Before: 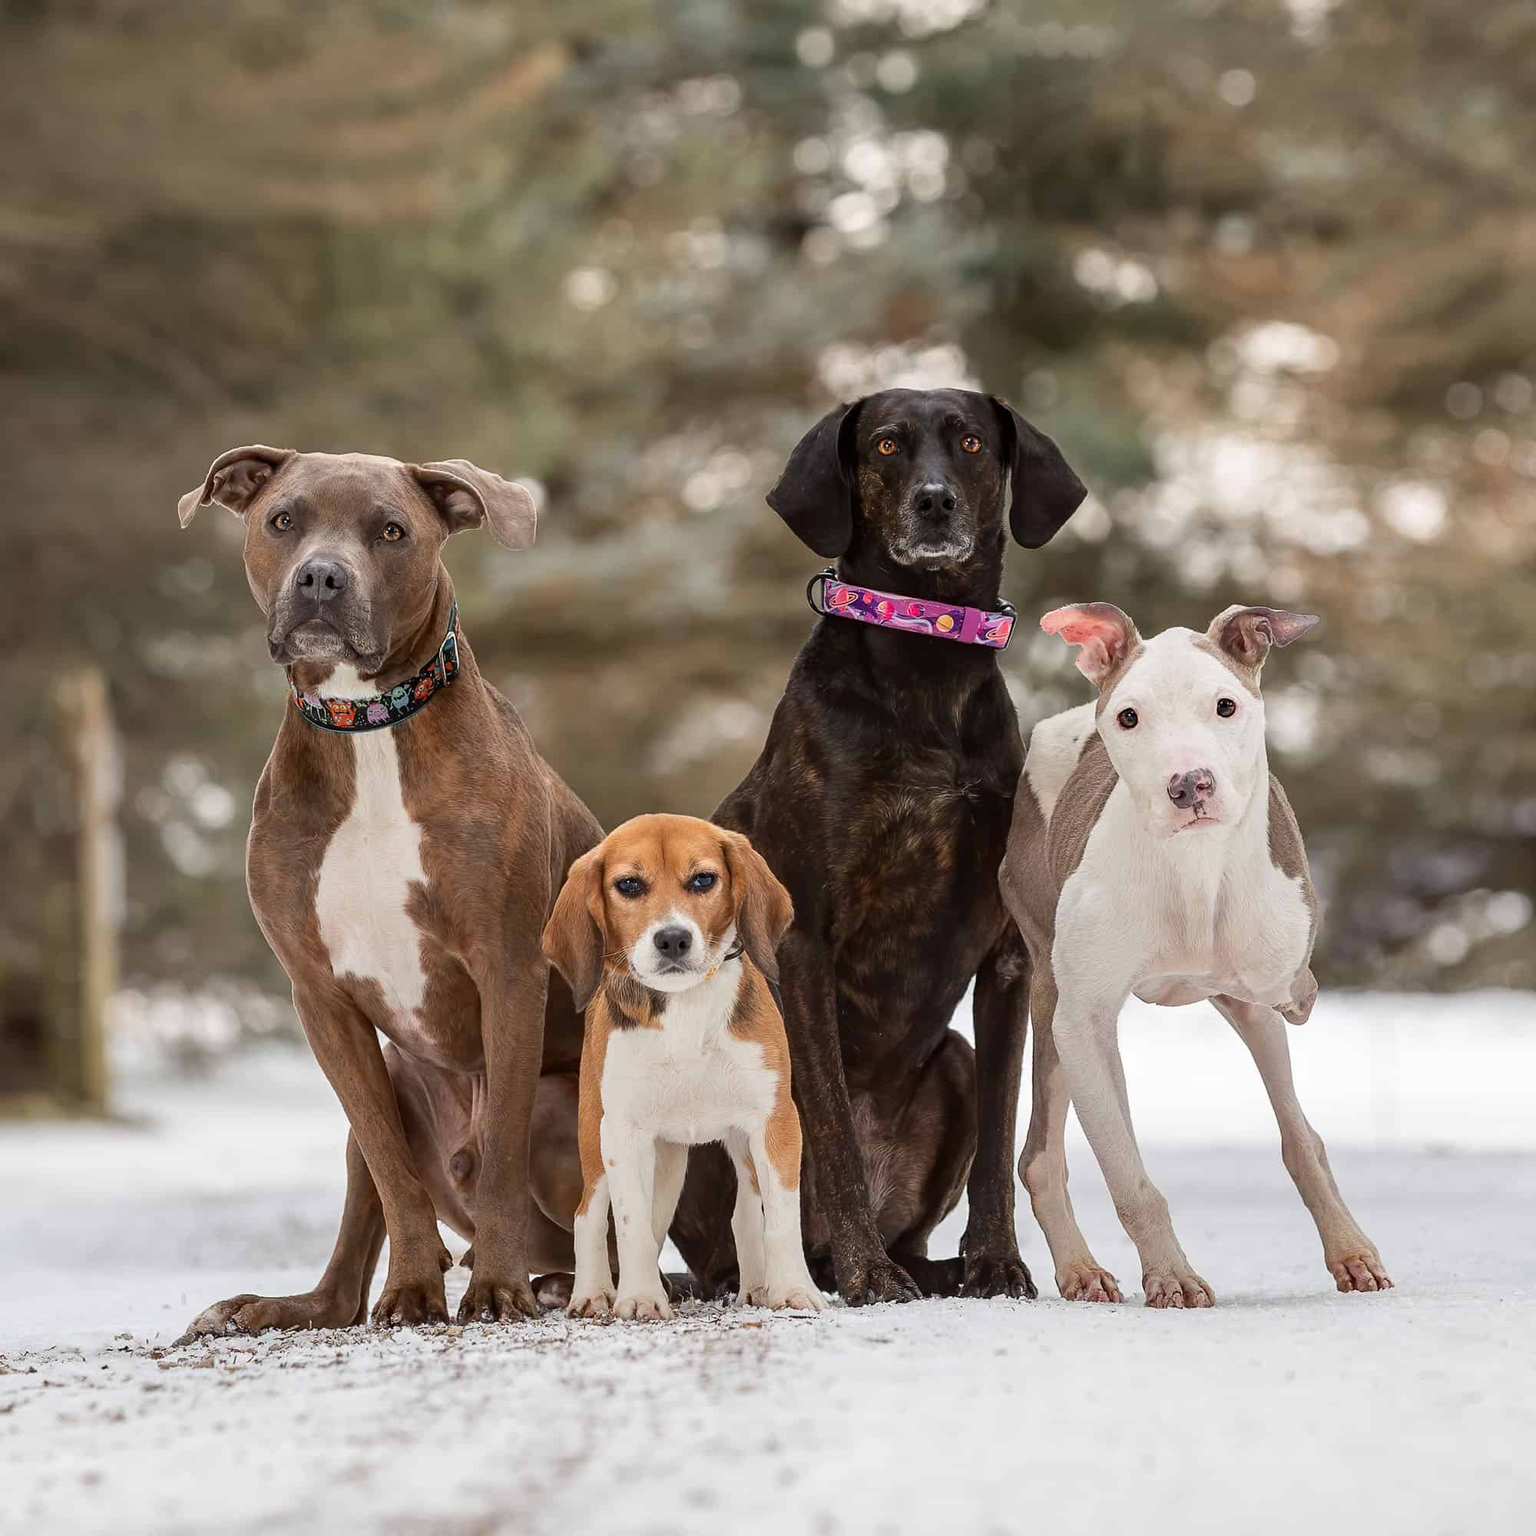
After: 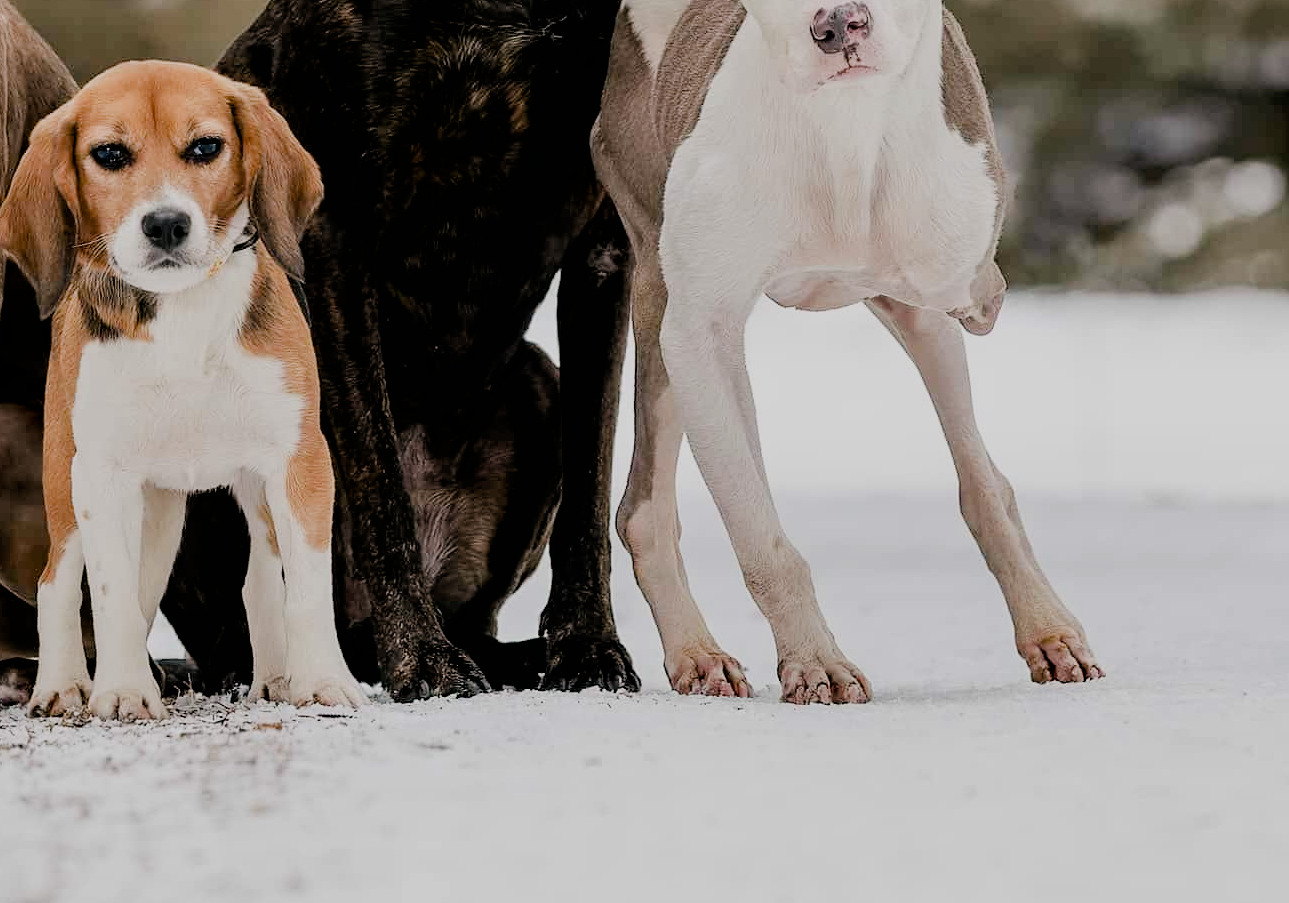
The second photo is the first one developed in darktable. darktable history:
filmic rgb: black relative exposure -4.09 EV, white relative exposure 5.13 EV, hardness 2.1, contrast 1.166, iterations of high-quality reconstruction 0
color balance rgb: highlights gain › chroma 0.292%, highlights gain › hue 330.08°, global offset › luminance -0.341%, global offset › chroma 0.105%, global offset › hue 167.16°, perceptual saturation grading › global saturation 20%, perceptual saturation grading › highlights -49.878%, perceptual saturation grading › shadows 24.415%
crop and rotate: left 35.52%, top 49.989%, bottom 4.843%
